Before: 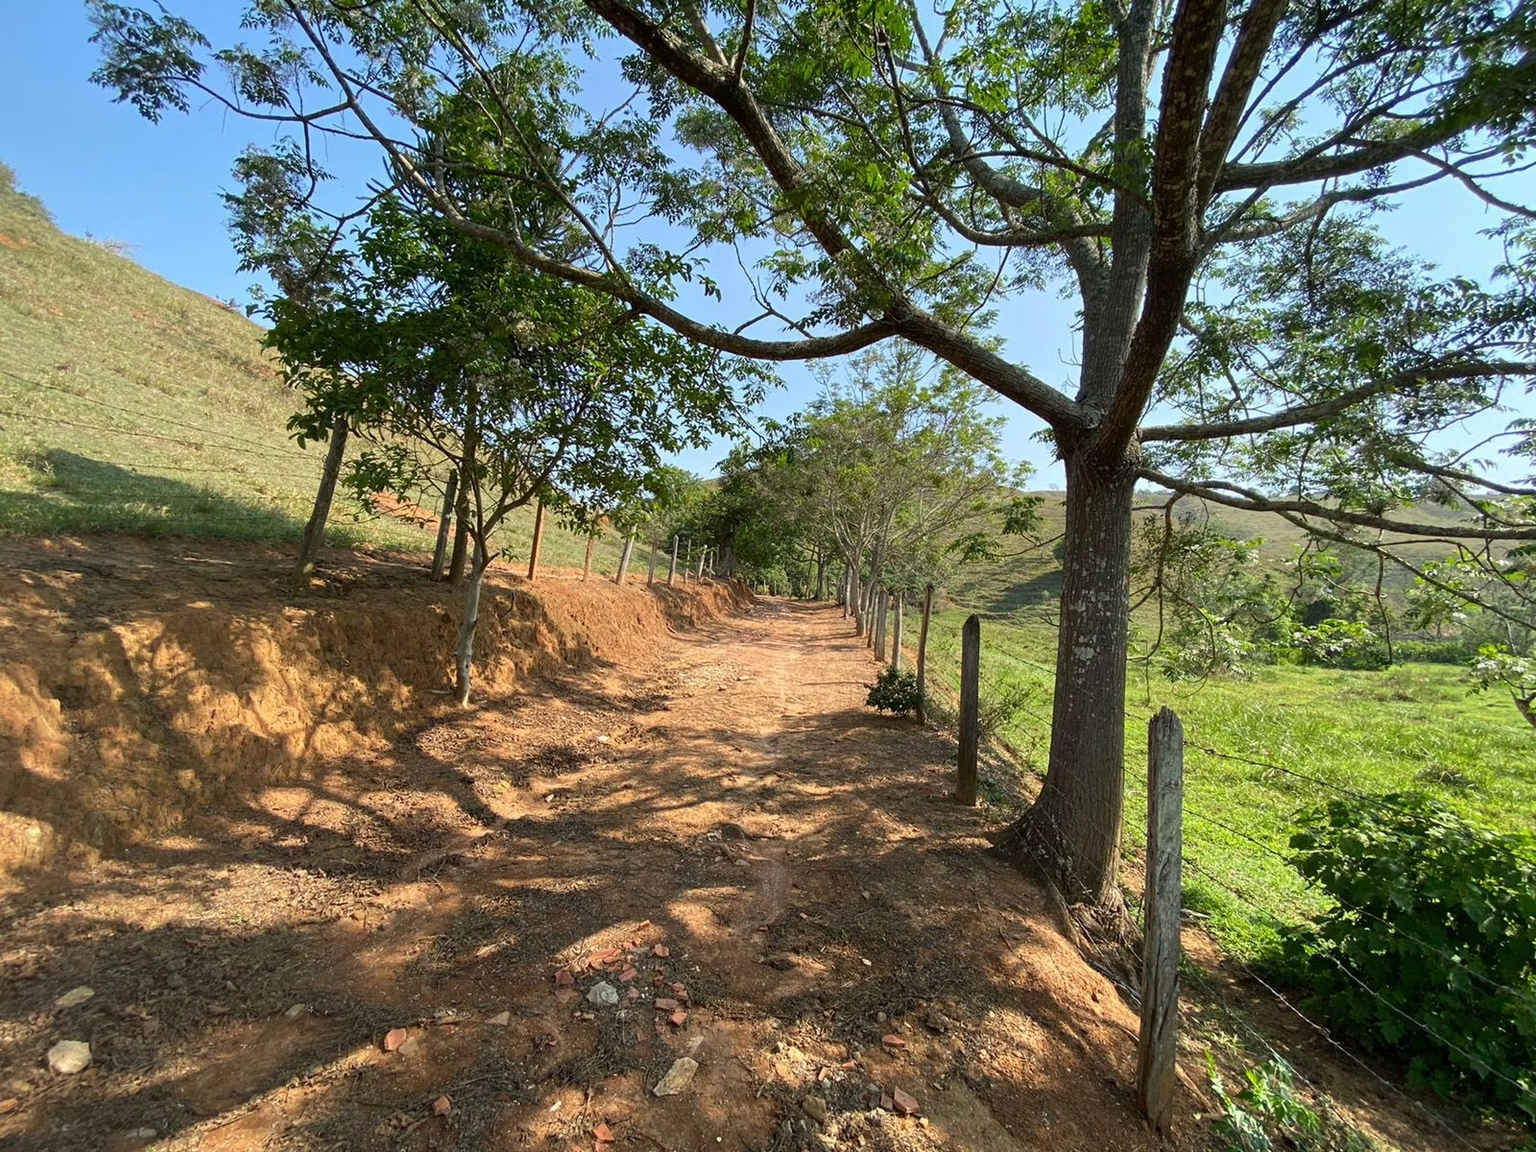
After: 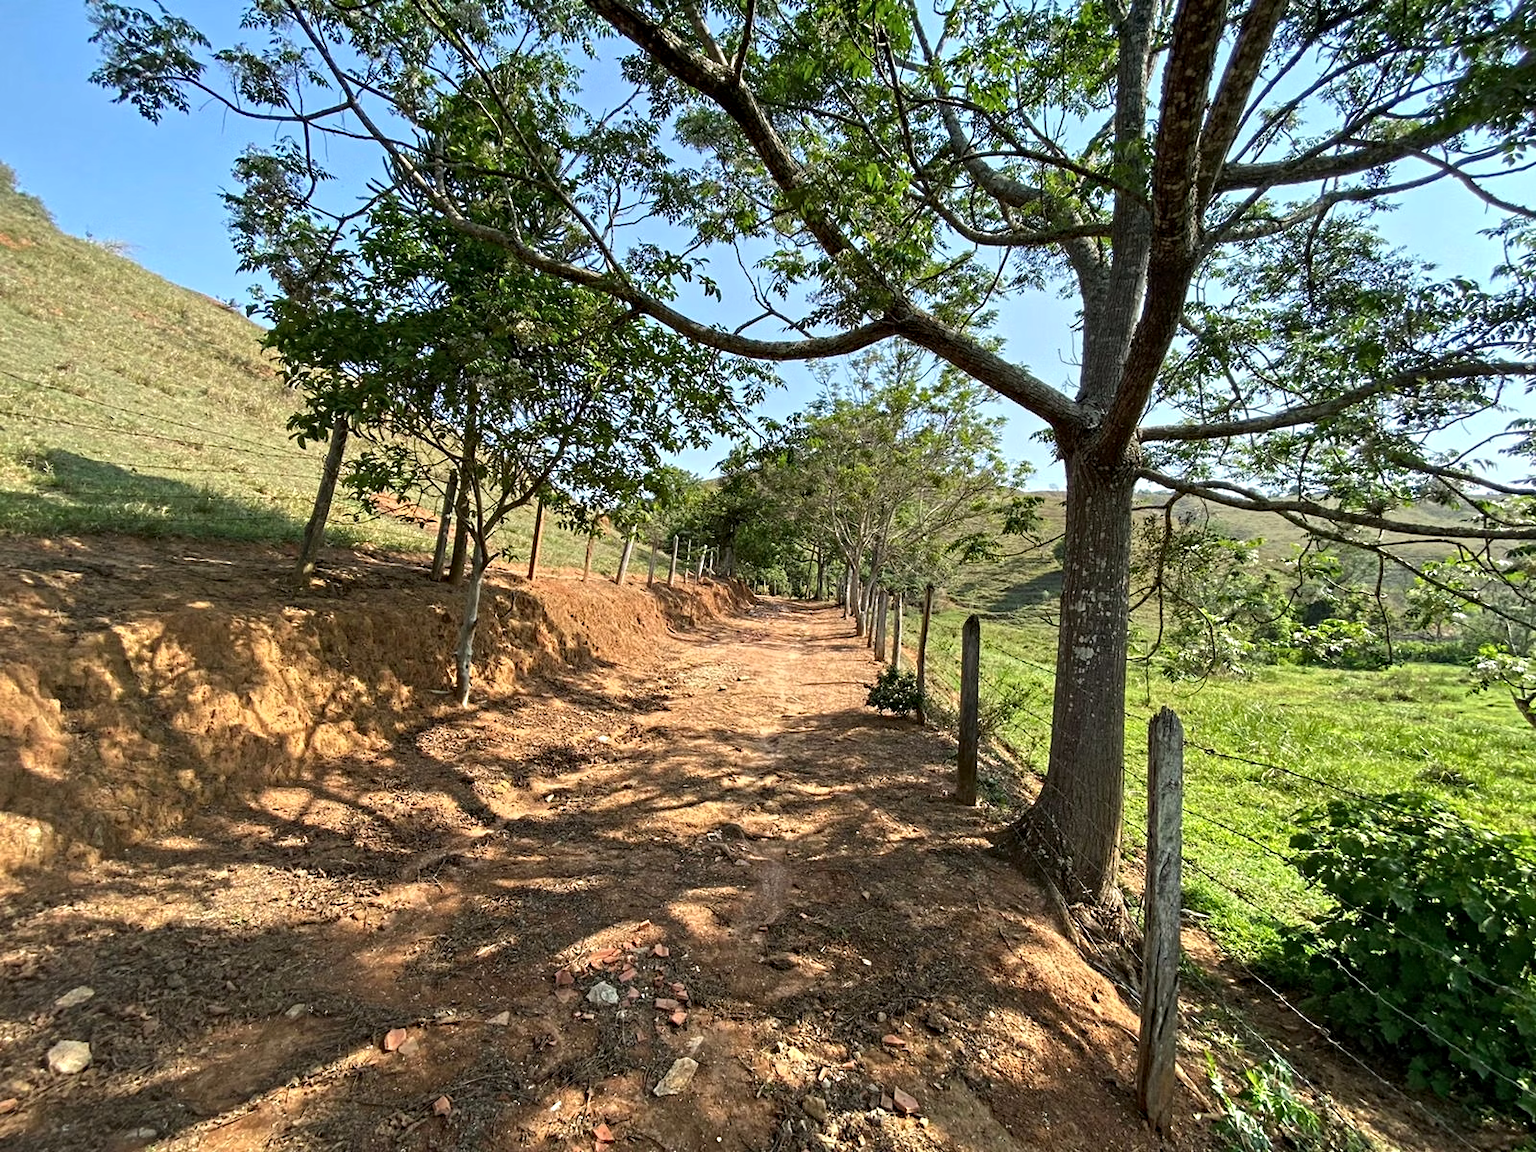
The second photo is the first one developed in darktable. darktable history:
exposure: exposure 0.129 EV, compensate exposure bias true, compensate highlight preservation false
contrast equalizer: octaves 7, y [[0.5, 0.501, 0.525, 0.597, 0.58, 0.514], [0.5 ×6], [0.5 ×6], [0 ×6], [0 ×6]]
